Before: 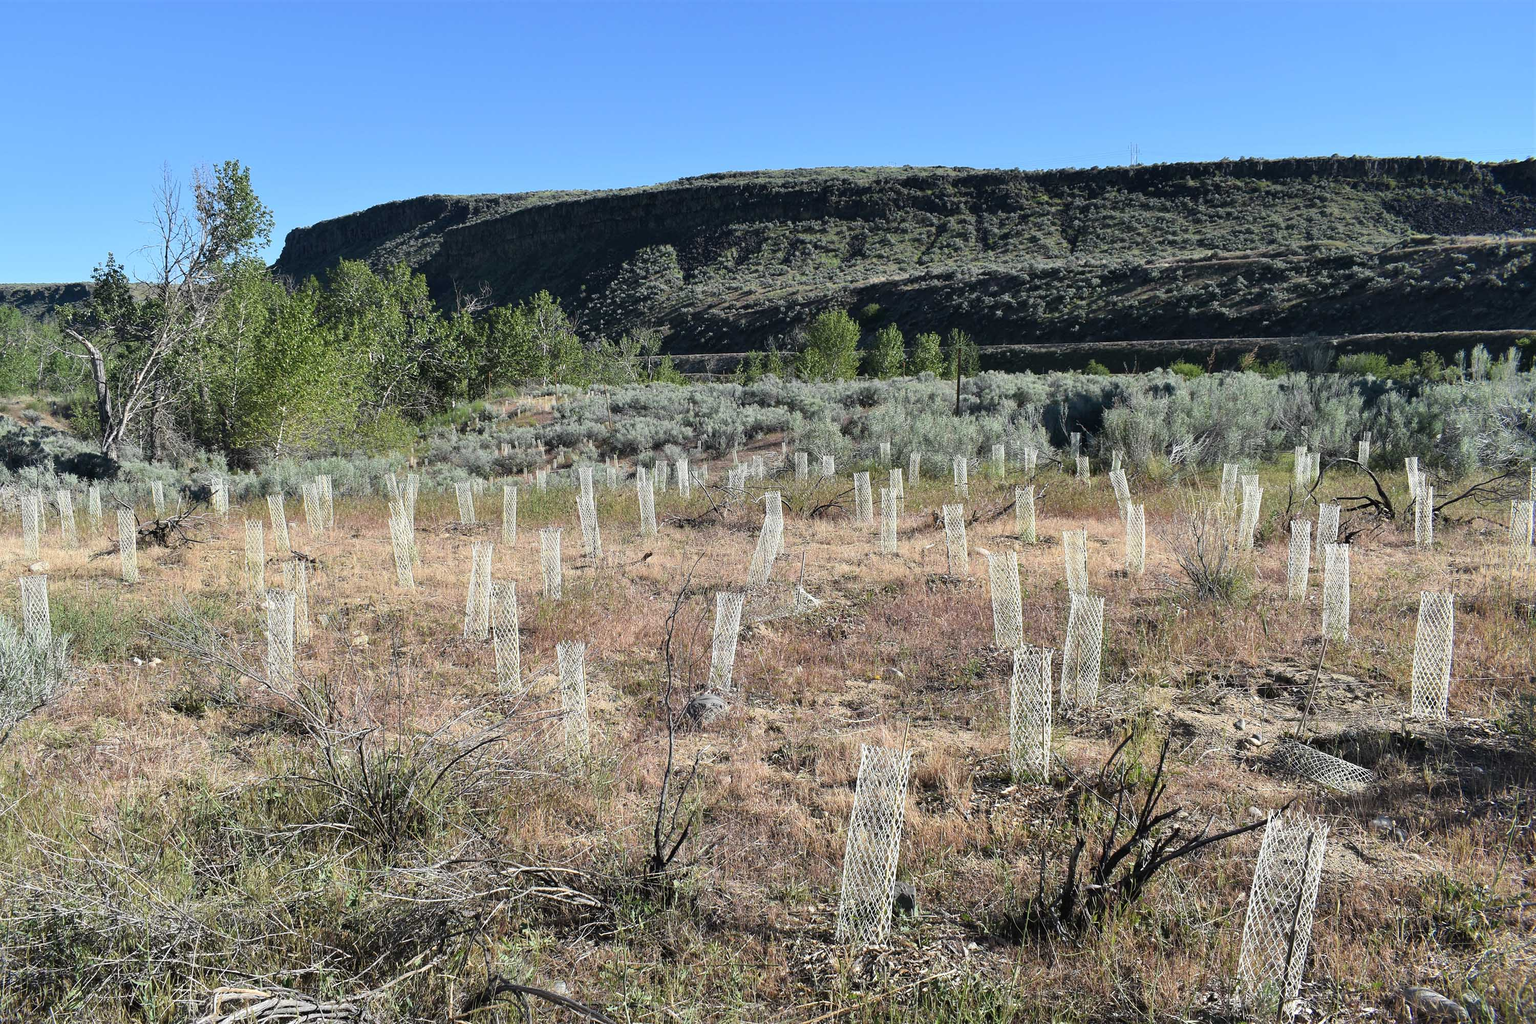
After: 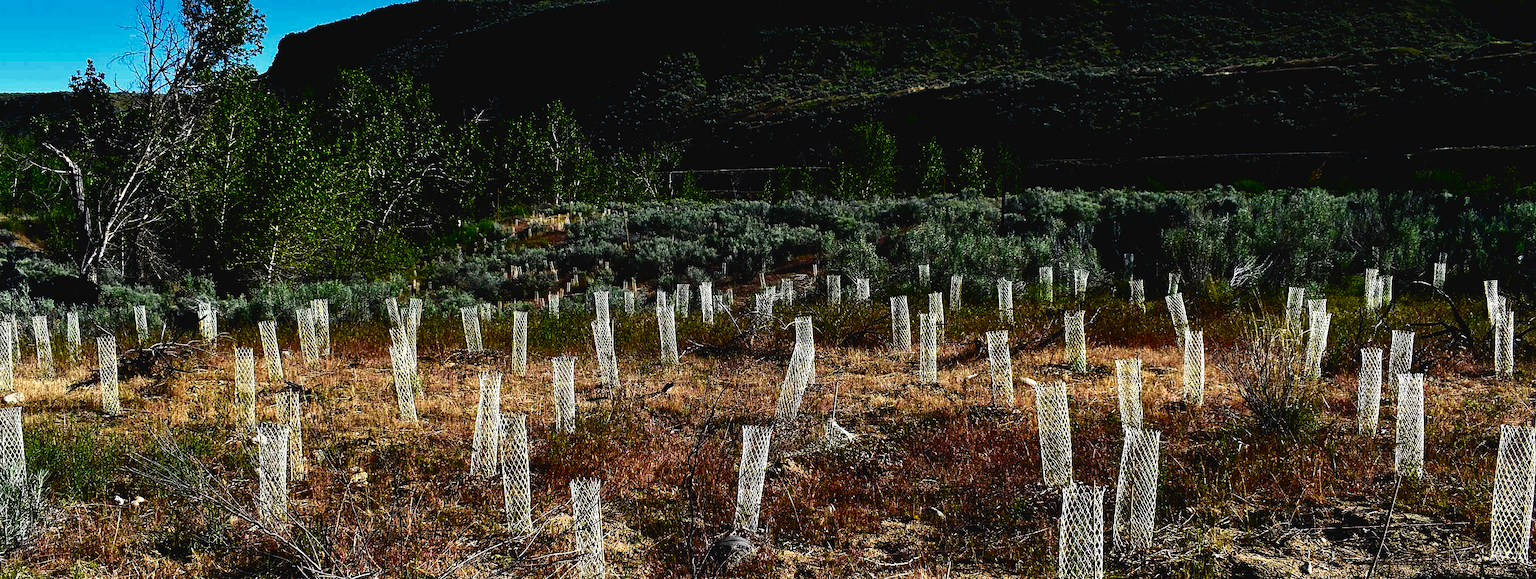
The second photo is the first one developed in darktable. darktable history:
exposure: black level correction 0.014, compensate exposure bias true, compensate highlight preservation false
crop: left 1.785%, top 19.275%, right 5.327%, bottom 28.083%
base curve: curves: ch0 [(0, 0.036) (0.083, 0.04) (0.804, 1)], preserve colors none
contrast brightness saturation: contrast 0.089, brightness -0.603, saturation 0.17
